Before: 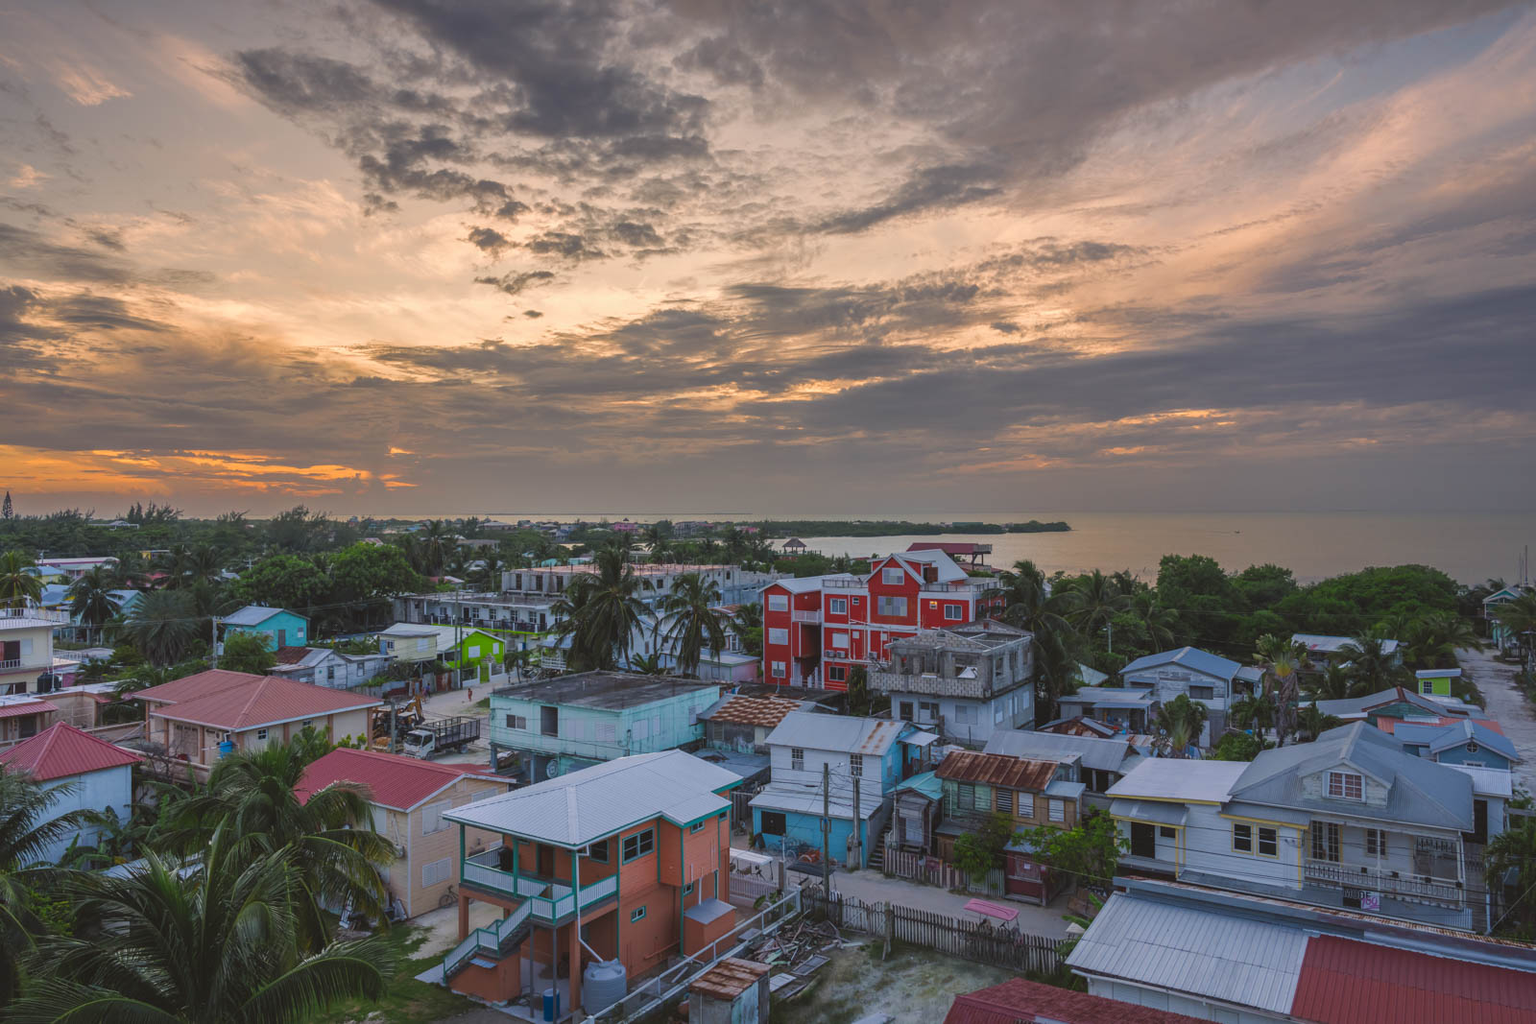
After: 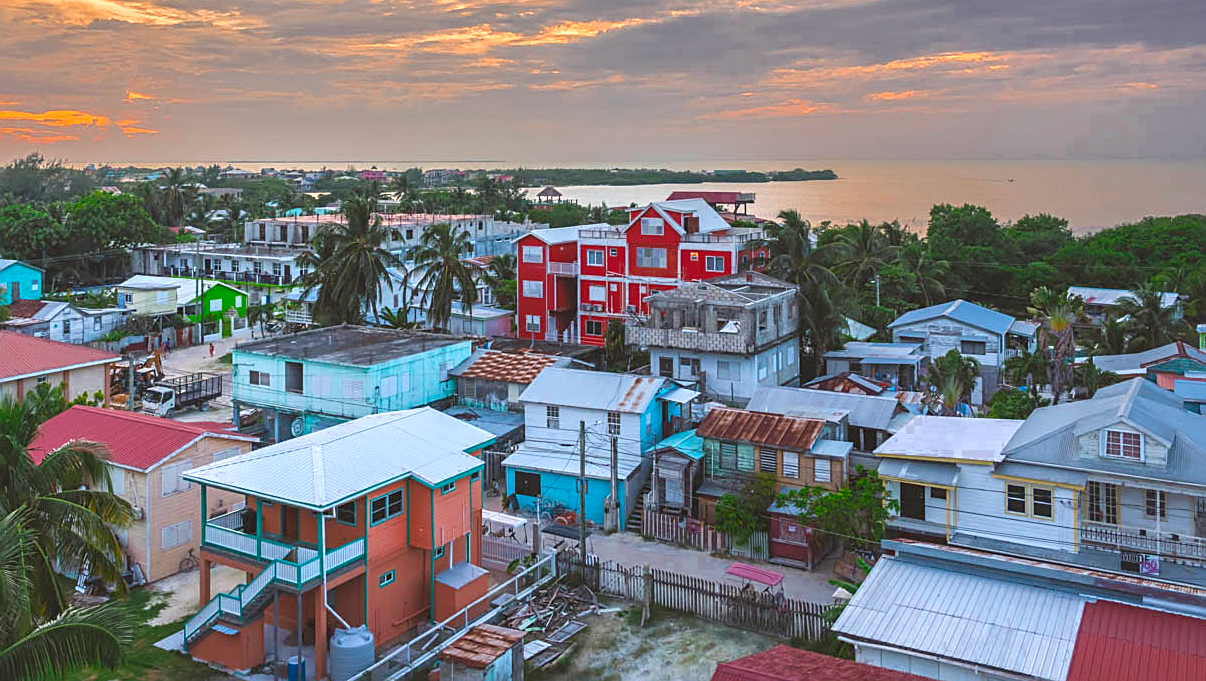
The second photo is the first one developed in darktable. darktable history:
crop and rotate: left 17.395%, top 35.123%, right 7.198%, bottom 1.023%
sharpen: on, module defaults
exposure: black level correction 0, exposure 1.001 EV, compensate exposure bias true, compensate highlight preservation false
color zones: curves: ch0 [(0.27, 0.396) (0.563, 0.504) (0.75, 0.5) (0.787, 0.307)]
